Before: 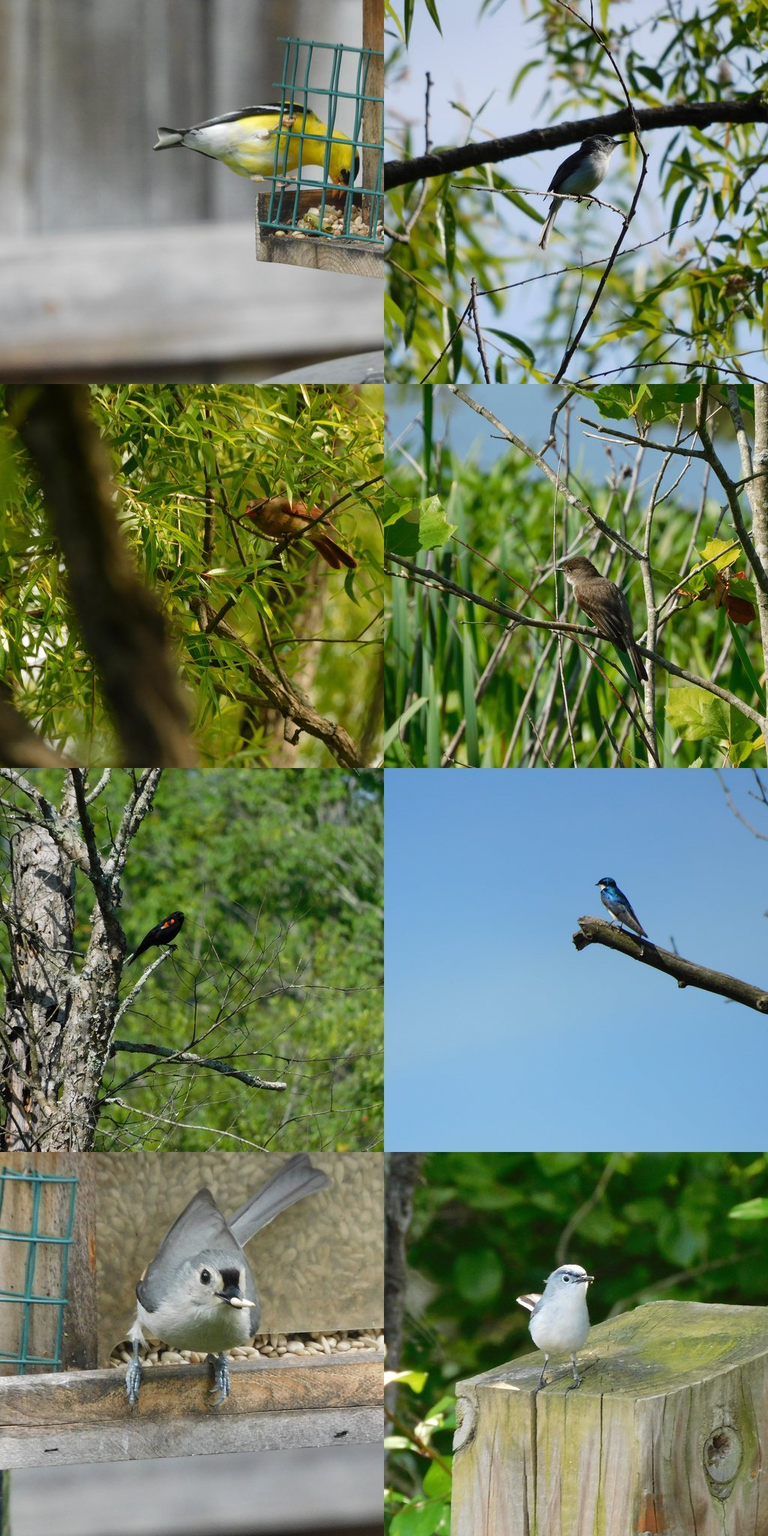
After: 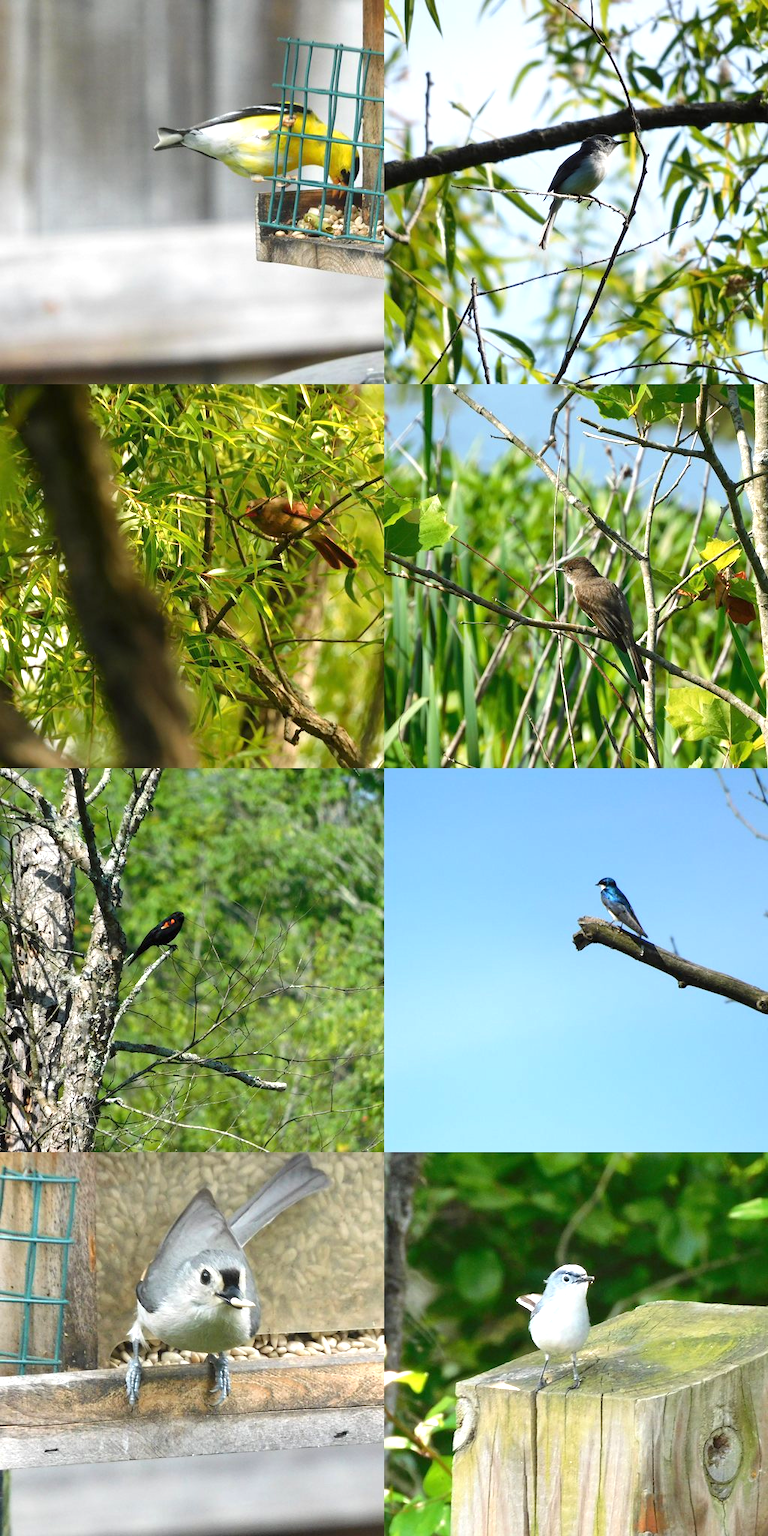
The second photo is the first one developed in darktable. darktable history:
exposure: exposure 0.78 EV, compensate highlight preservation false
